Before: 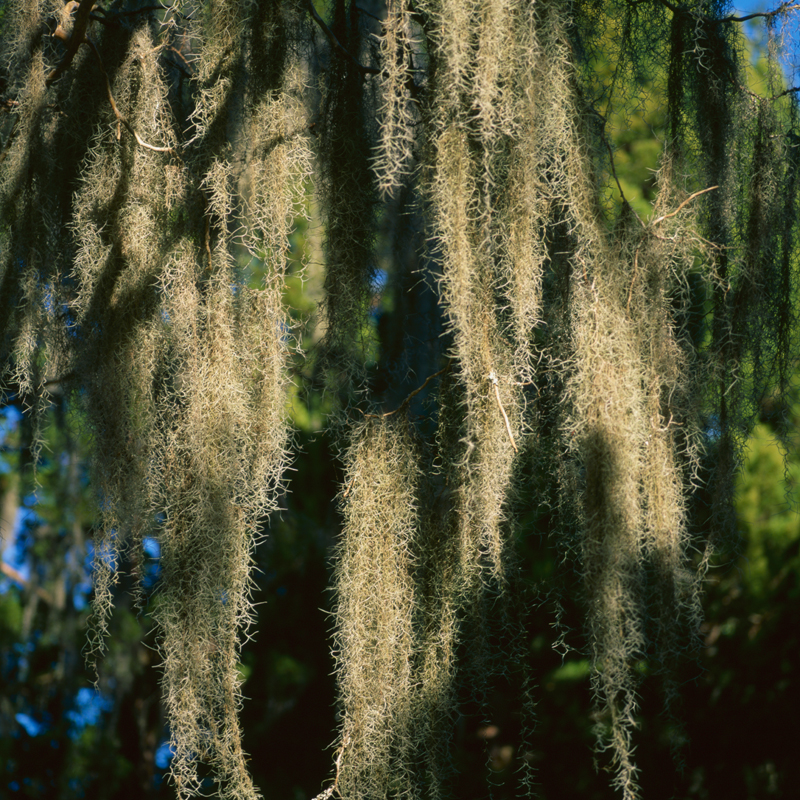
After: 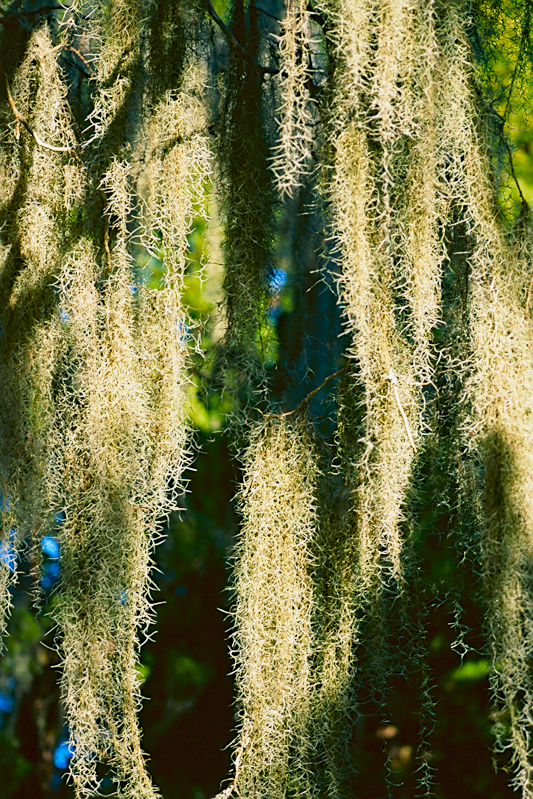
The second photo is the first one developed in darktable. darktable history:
base curve: curves: ch0 [(0, 0) (0.088, 0.125) (0.176, 0.251) (0.354, 0.501) (0.613, 0.749) (1, 0.877)], preserve colors none
crop and rotate: left 12.665%, right 20.607%
sharpen: on, module defaults
exposure: exposure 0.203 EV, compensate highlight preservation false
haze removal: compatibility mode true
color balance rgb: perceptual saturation grading › global saturation 14.123%, perceptual saturation grading › highlights -24.715%, perceptual saturation grading › shadows 29.526%, perceptual brilliance grading › mid-tones 10.571%, perceptual brilliance grading › shadows 15.163%, global vibrance 20%
